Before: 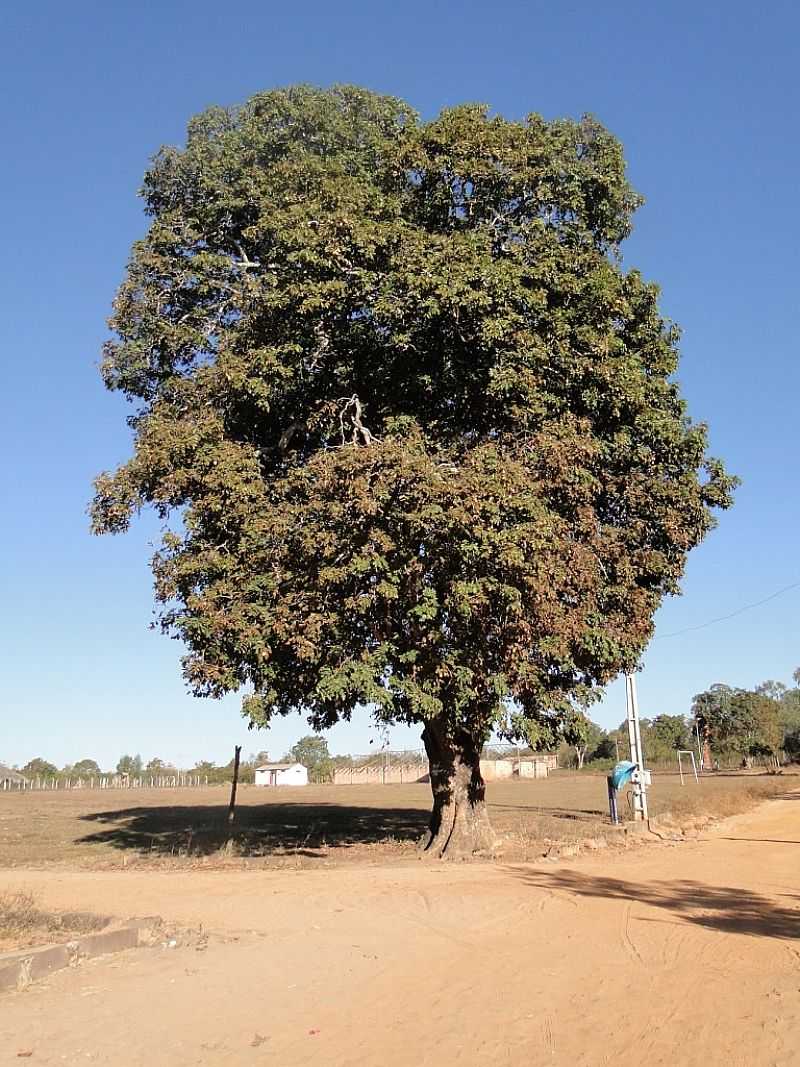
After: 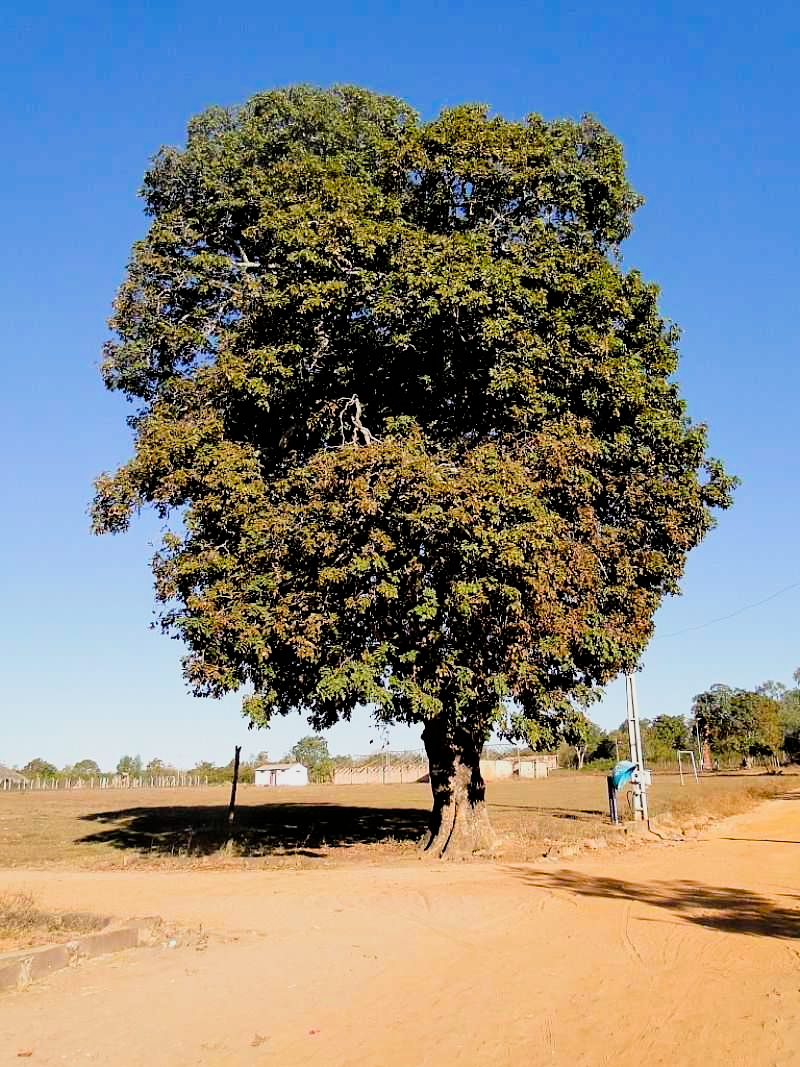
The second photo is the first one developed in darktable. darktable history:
filmic rgb: black relative exposure -5 EV, white relative exposure 3.5 EV, hardness 3.19, contrast 1.4, highlights saturation mix -30%
color balance rgb: perceptual saturation grading › global saturation 20%, perceptual saturation grading › highlights -25%, perceptual saturation grading › shadows 25%, global vibrance 50%
